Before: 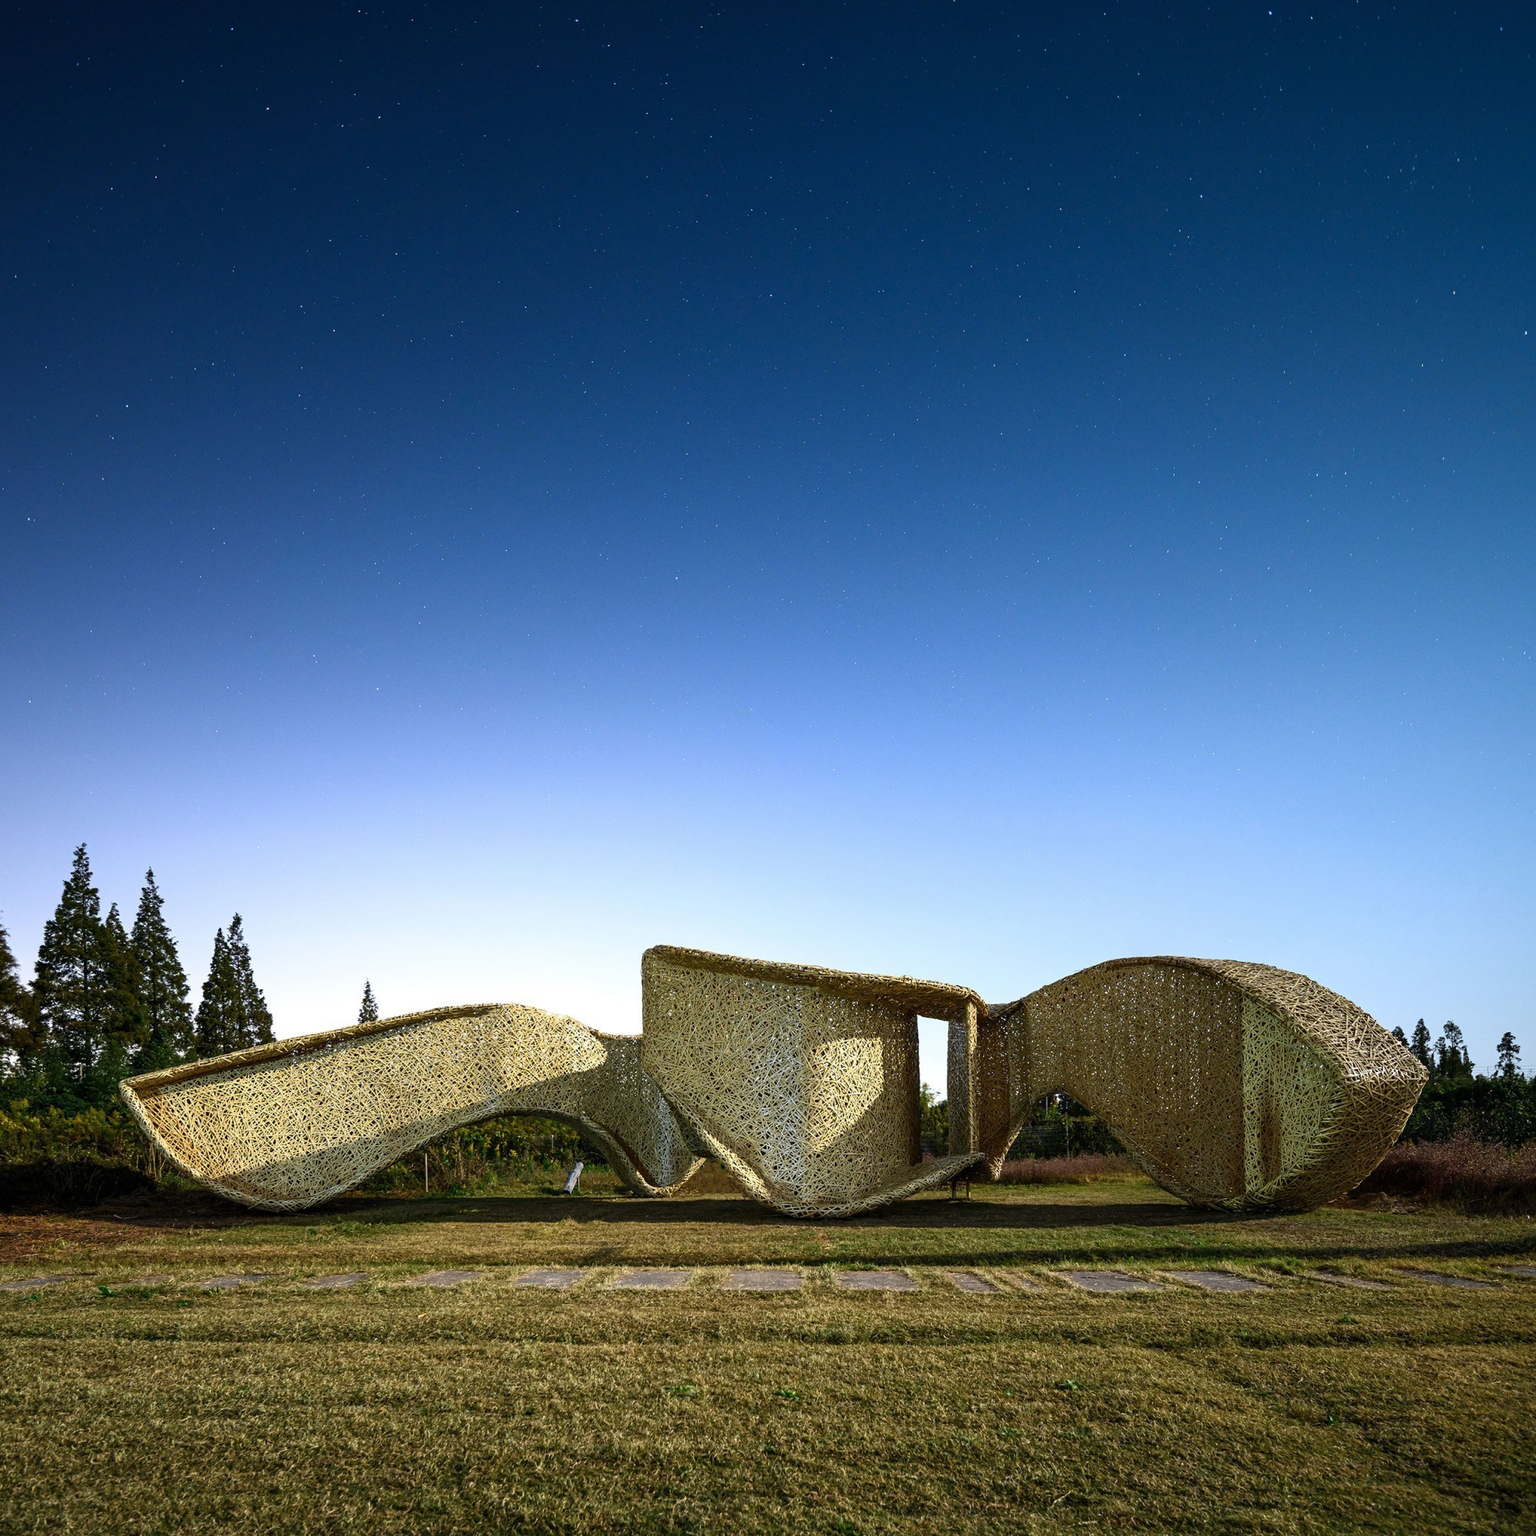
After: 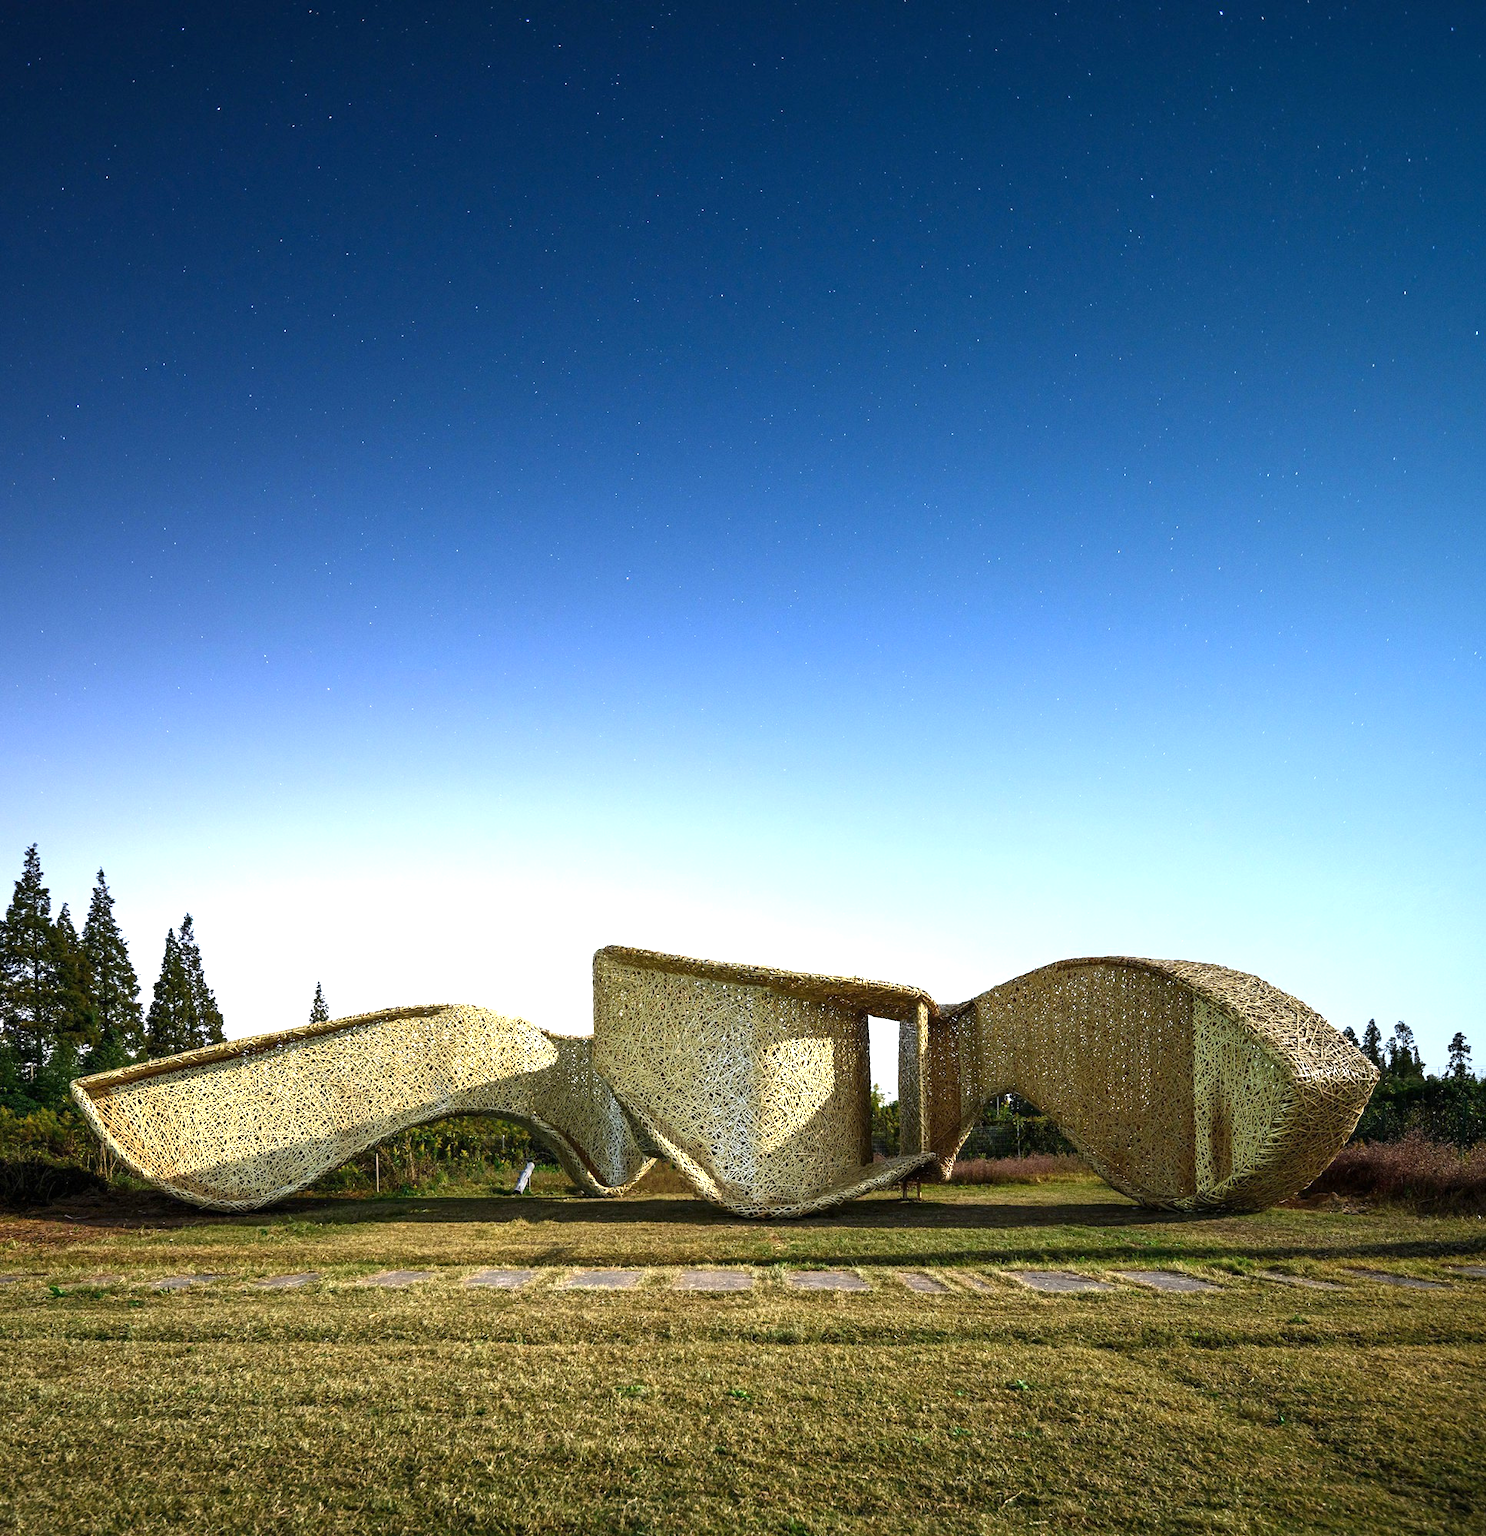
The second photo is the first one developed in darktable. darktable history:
exposure: exposure 0.7 EV, compensate highlight preservation false
crop and rotate: left 3.238%
